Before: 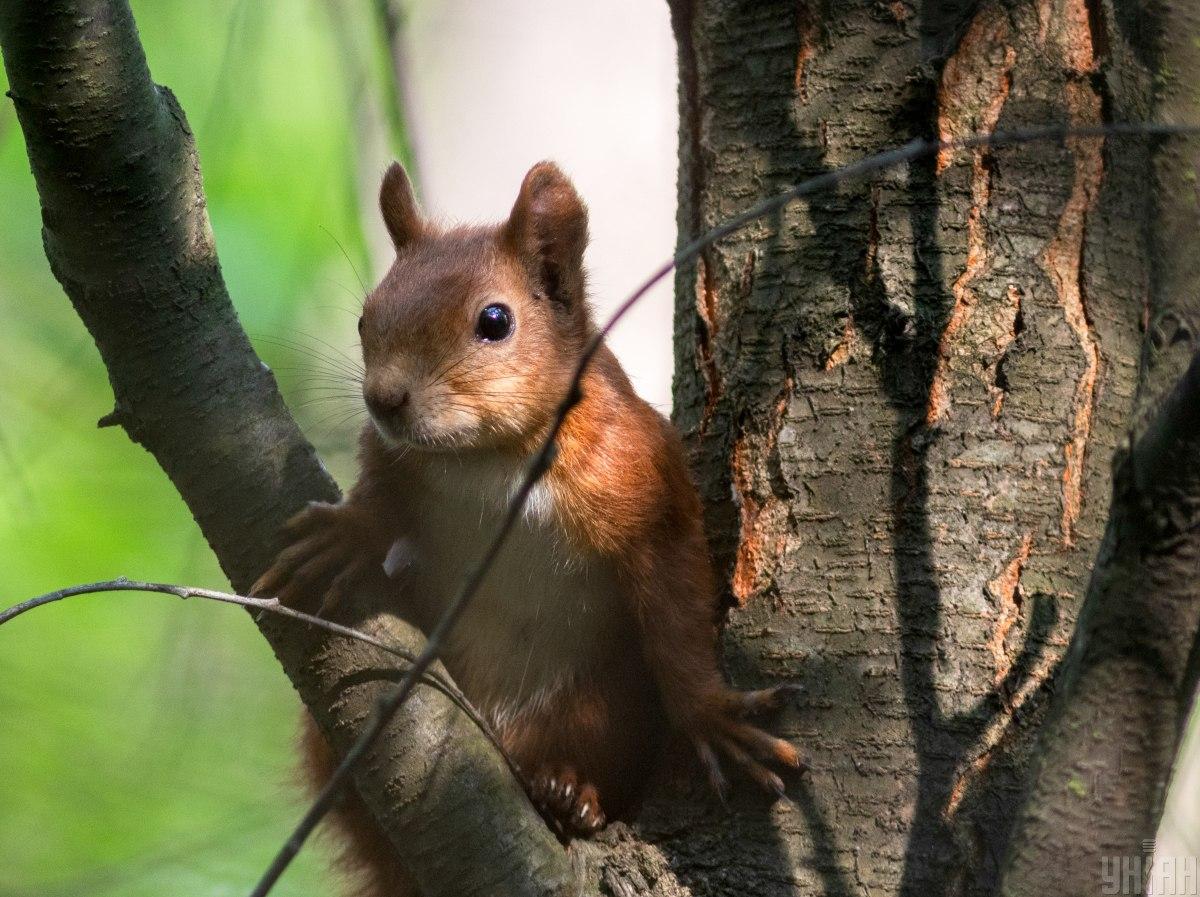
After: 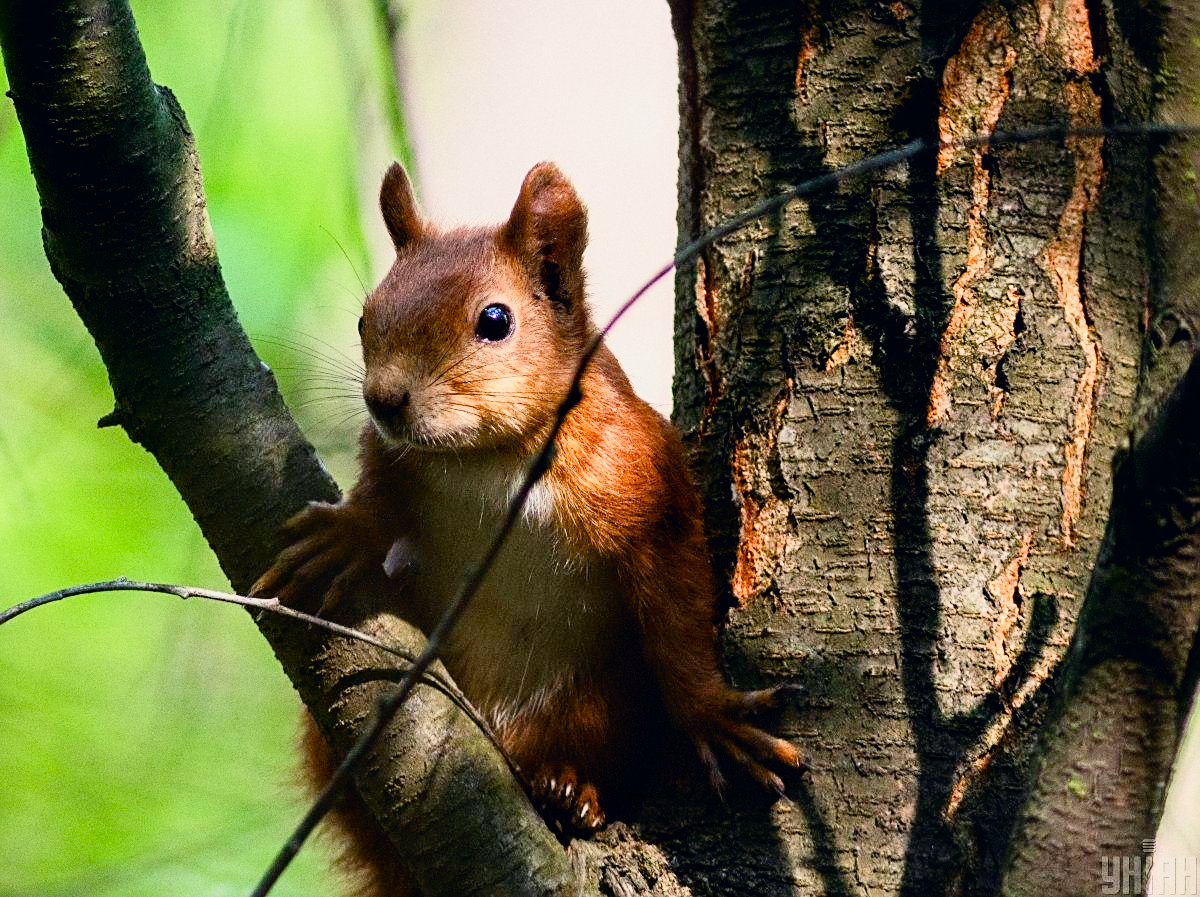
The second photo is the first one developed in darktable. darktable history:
sharpen: on, module defaults
levels: levels [0, 0.478, 1]
grain: coarseness 0.09 ISO
color balance rgb: perceptual saturation grading › global saturation 25%, perceptual saturation grading › highlights -50%, perceptual saturation grading › shadows 30%, perceptual brilliance grading › global brilliance 12%, global vibrance 20%
color correction: highlights a* 0.207, highlights b* 2.7, shadows a* -0.874, shadows b* -4.78
filmic rgb: black relative exposure -11.88 EV, white relative exposure 5.43 EV, threshold 3 EV, hardness 4.49, latitude 50%, contrast 1.14, color science v5 (2021), contrast in shadows safe, contrast in highlights safe, enable highlight reconstruction true
exposure: black level correction 0.002, exposure -0.1 EV, compensate highlight preservation false
contrast brightness saturation: contrast 0.15, brightness -0.01, saturation 0.1
